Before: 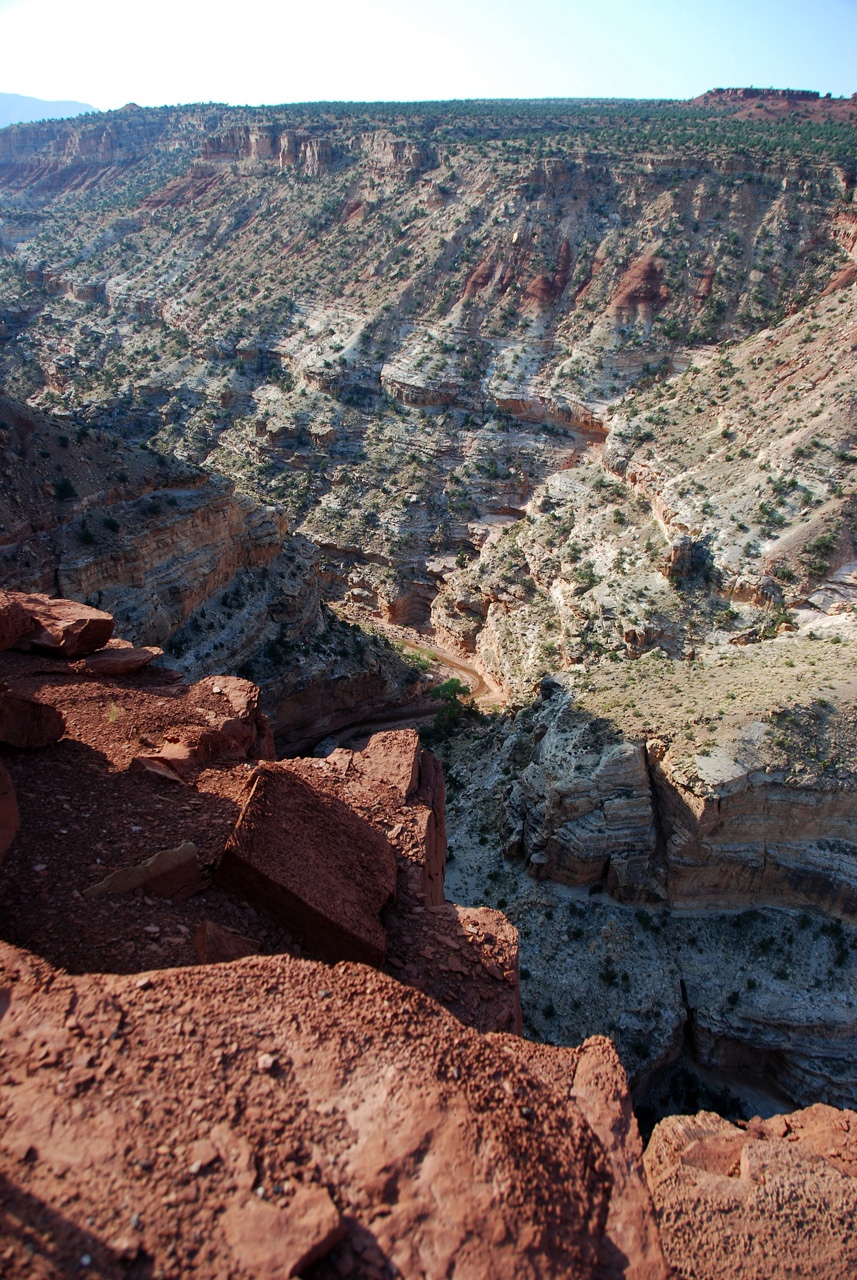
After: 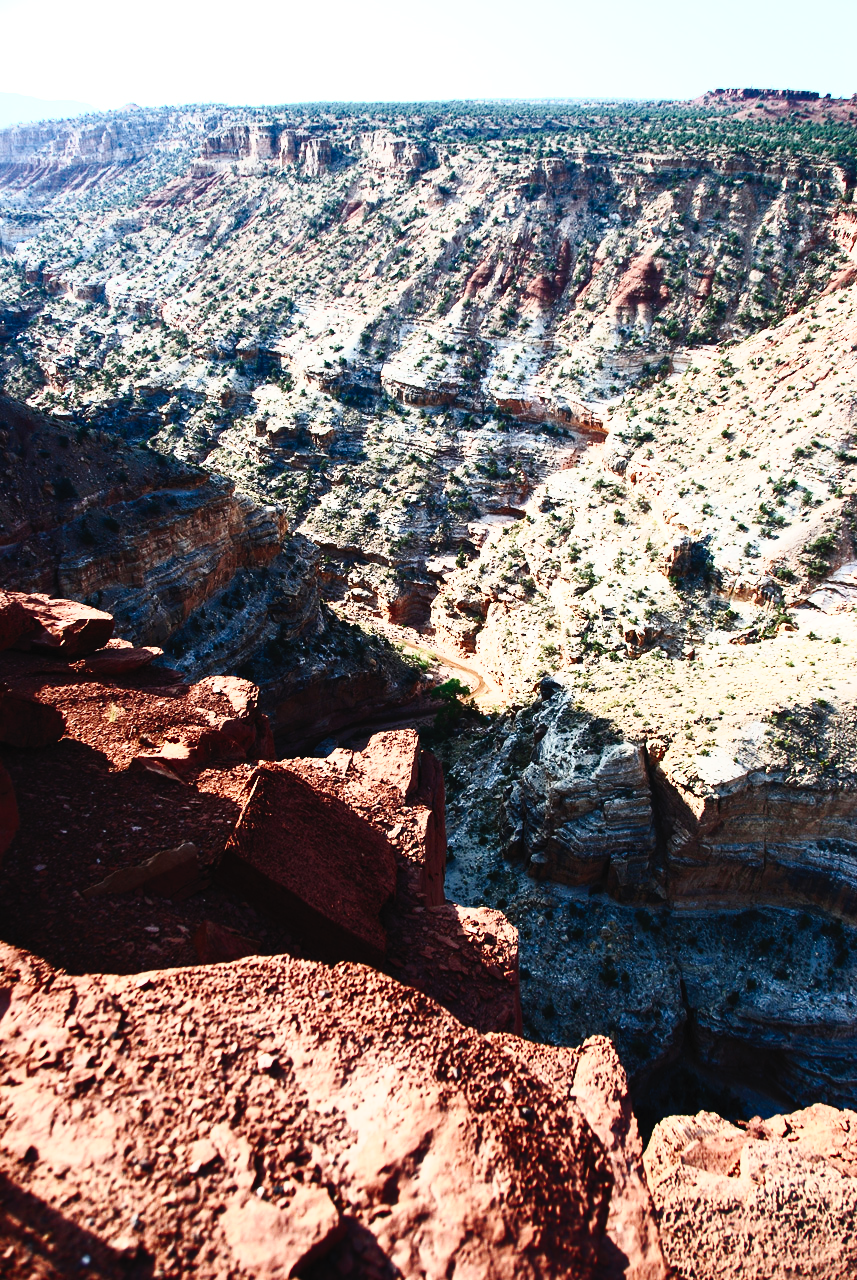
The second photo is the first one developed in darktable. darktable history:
contrast brightness saturation: contrast 0.618, brightness 0.324, saturation 0.138
tone curve: curves: ch0 [(0, 0.023) (0.087, 0.065) (0.184, 0.168) (0.45, 0.54) (0.57, 0.683) (0.722, 0.825) (0.877, 0.948) (1, 1)]; ch1 [(0, 0) (0.388, 0.369) (0.447, 0.447) (0.505, 0.5) (0.534, 0.528) (0.573, 0.583) (0.663, 0.68) (1, 1)]; ch2 [(0, 0) (0.314, 0.223) (0.427, 0.405) (0.492, 0.505) (0.531, 0.55) (0.589, 0.599) (1, 1)], preserve colors none
